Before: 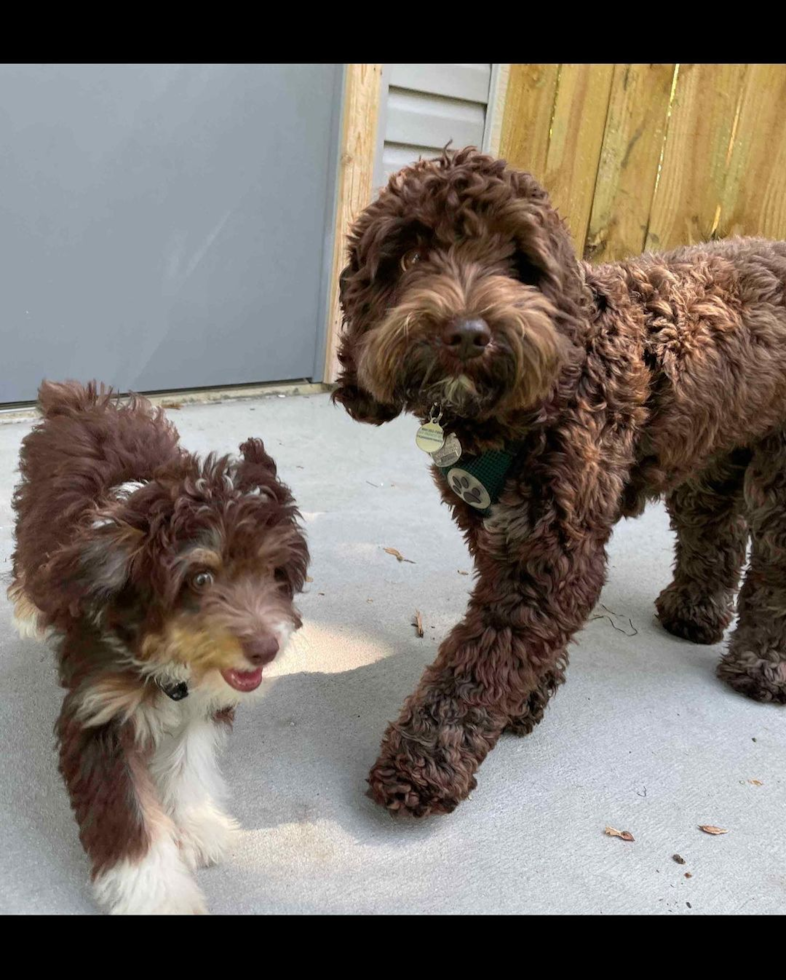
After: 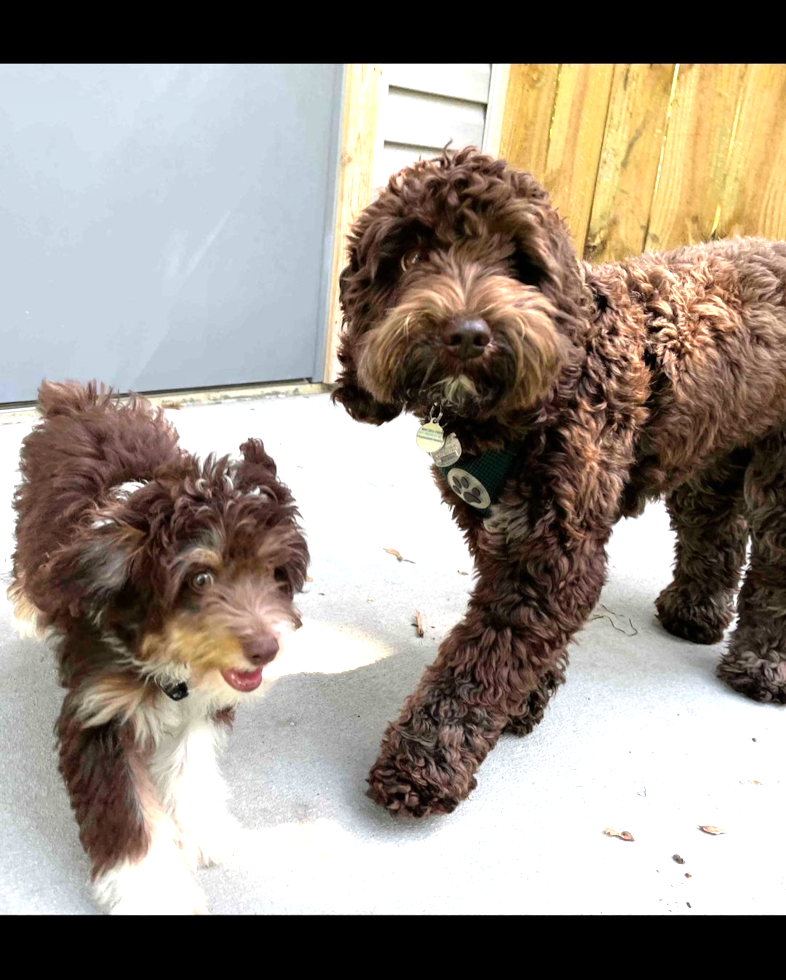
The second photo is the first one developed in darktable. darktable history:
exposure: exposure 0.201 EV, compensate exposure bias true, compensate highlight preservation false
tone equalizer: -8 EV -0.742 EV, -7 EV -0.712 EV, -6 EV -0.586 EV, -5 EV -0.421 EV, -3 EV 0.405 EV, -2 EV 0.6 EV, -1 EV 0.688 EV, +0 EV 0.764 EV
